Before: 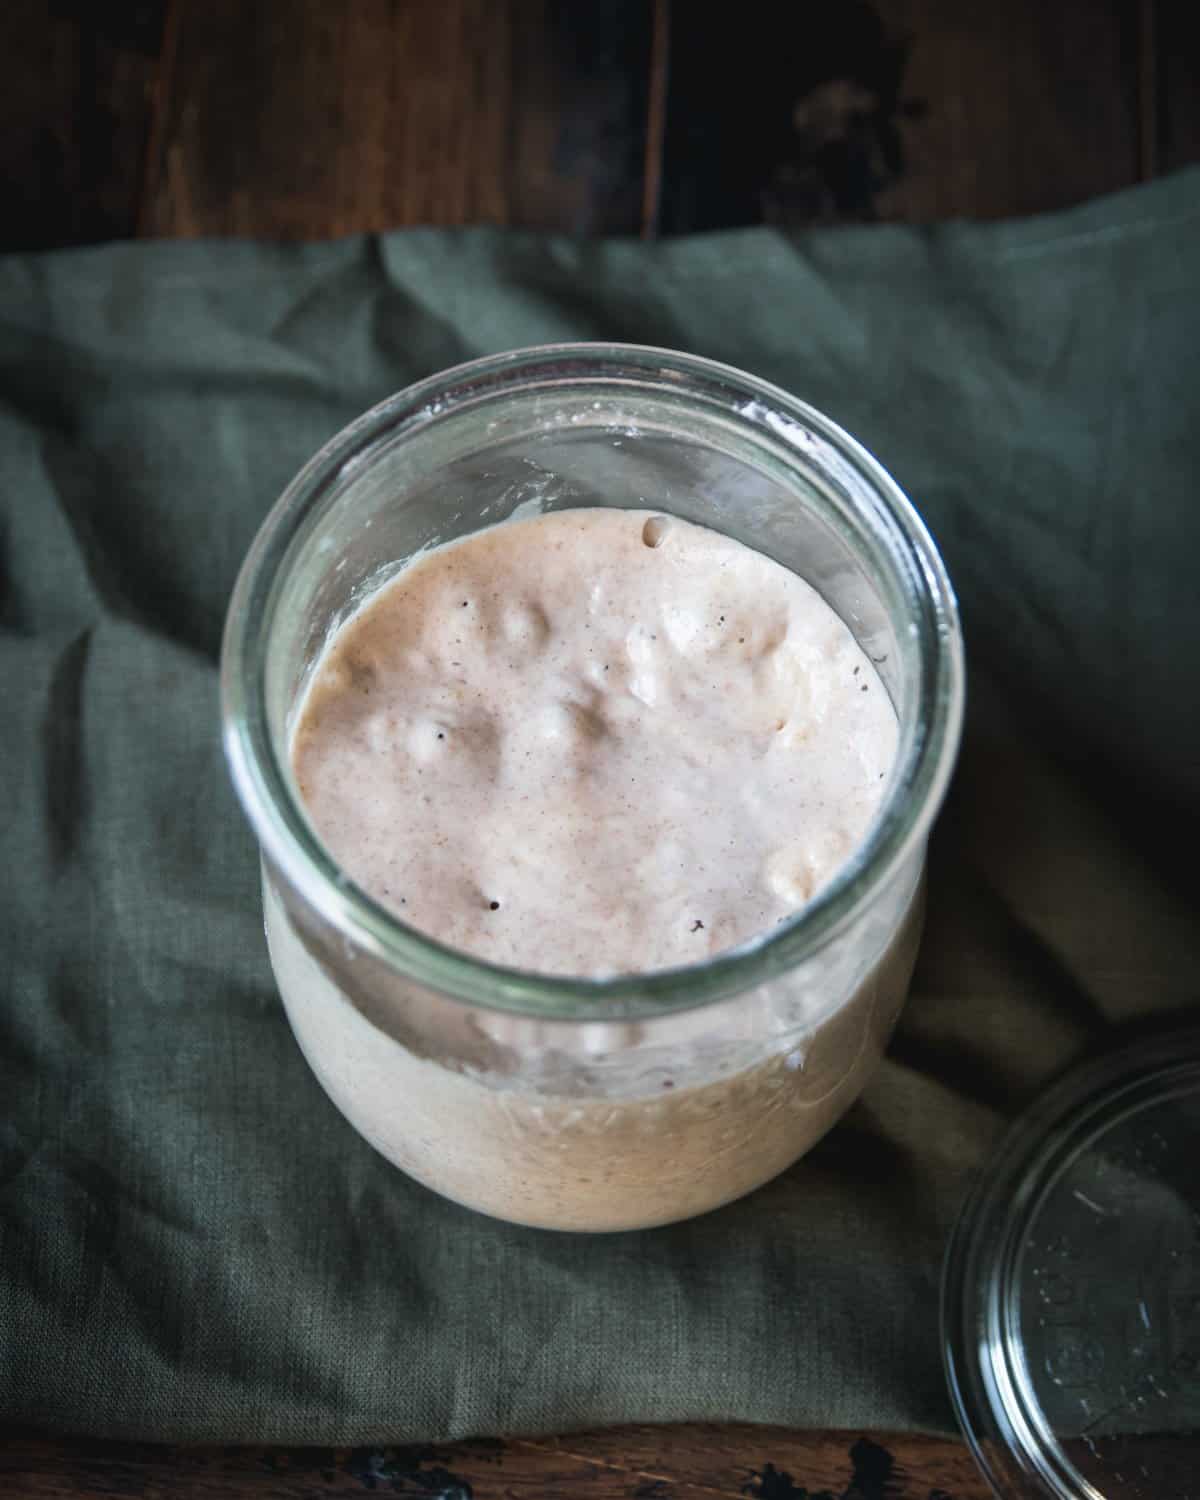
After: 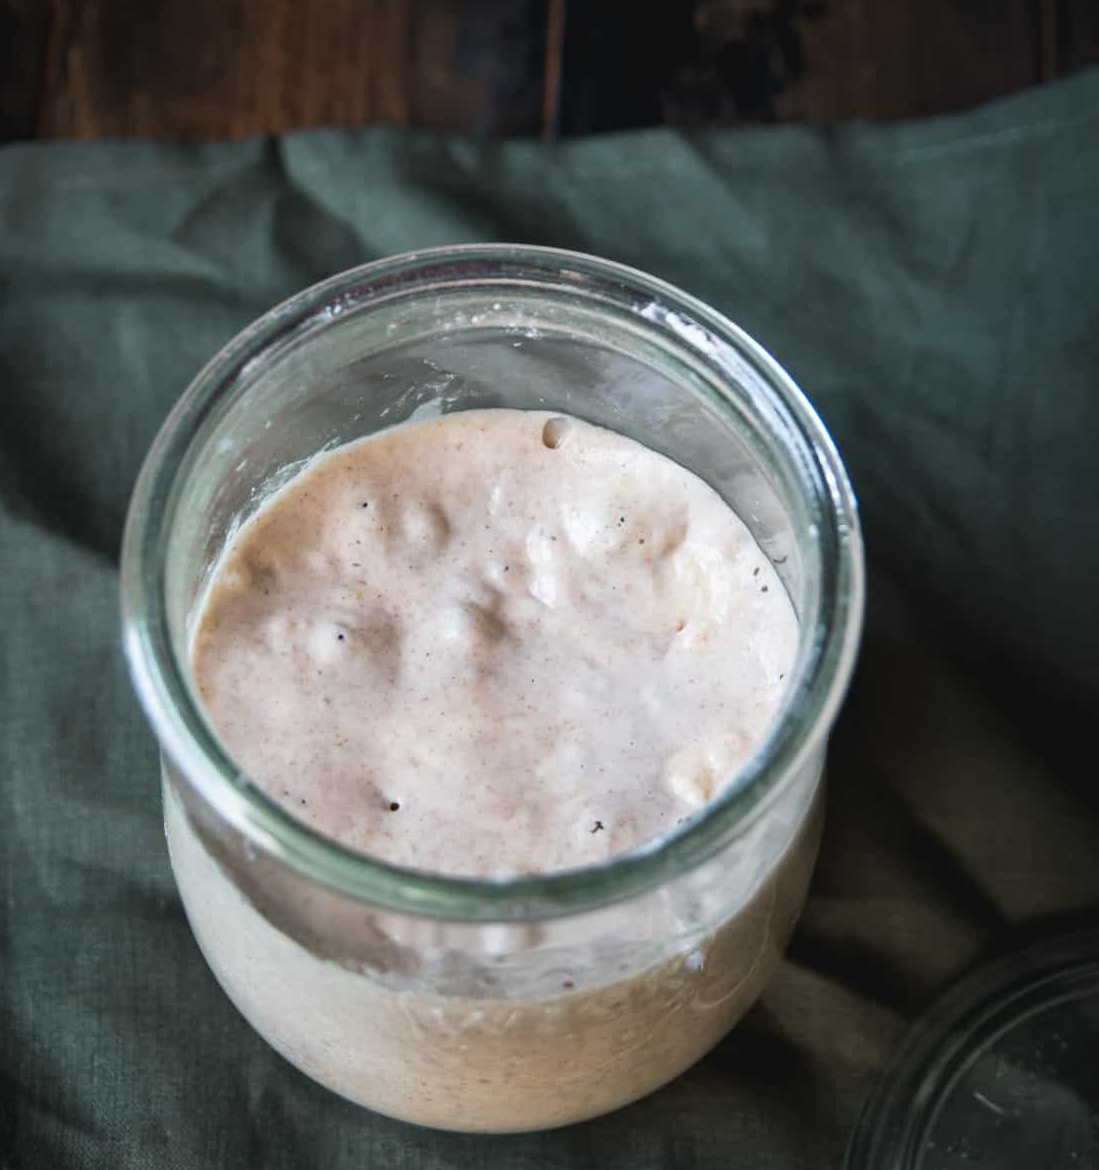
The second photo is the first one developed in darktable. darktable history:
crop: left 8.406%, top 6.616%, bottom 15.347%
